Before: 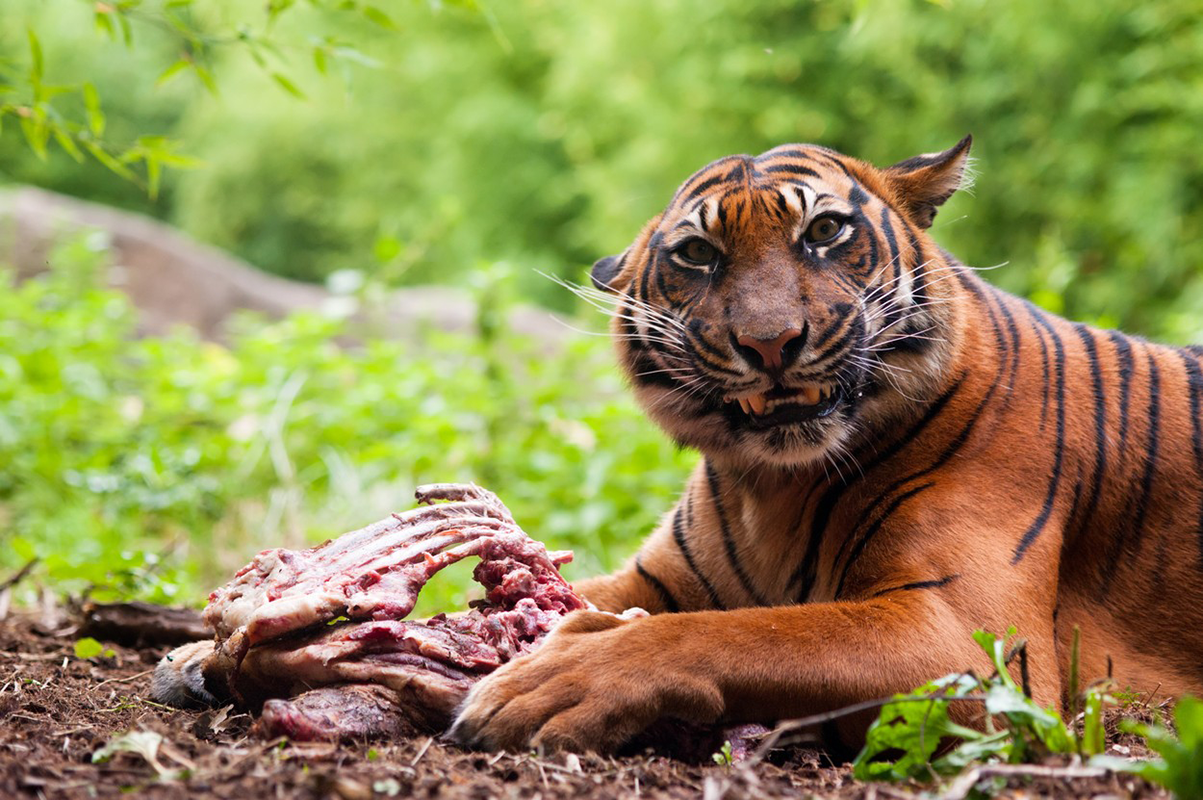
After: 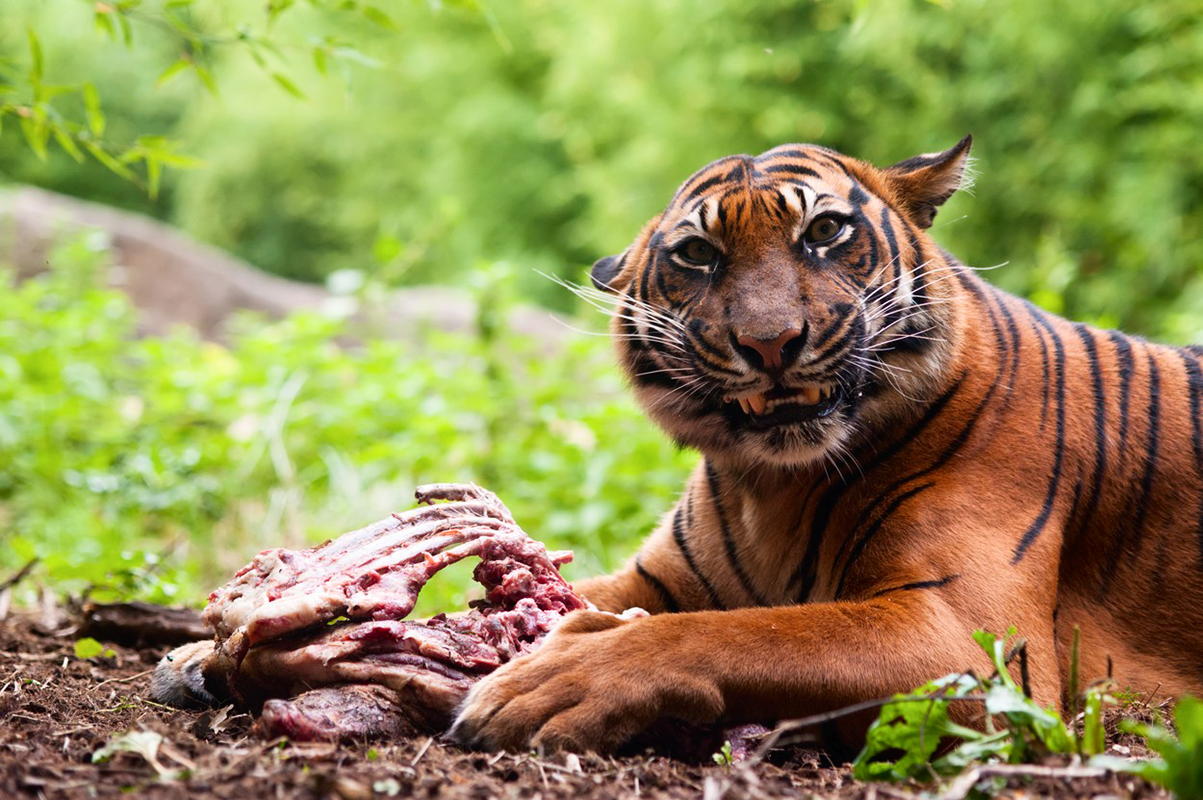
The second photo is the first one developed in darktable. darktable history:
tone curve: curves: ch0 [(0, 0) (0.003, 0.01) (0.011, 0.015) (0.025, 0.023) (0.044, 0.037) (0.069, 0.055) (0.1, 0.08) (0.136, 0.114) (0.177, 0.155) (0.224, 0.201) (0.277, 0.254) (0.335, 0.319) (0.399, 0.387) (0.468, 0.459) (0.543, 0.544) (0.623, 0.634) (0.709, 0.731) (0.801, 0.827) (0.898, 0.921) (1, 1)], color space Lab, independent channels, preserve colors none
